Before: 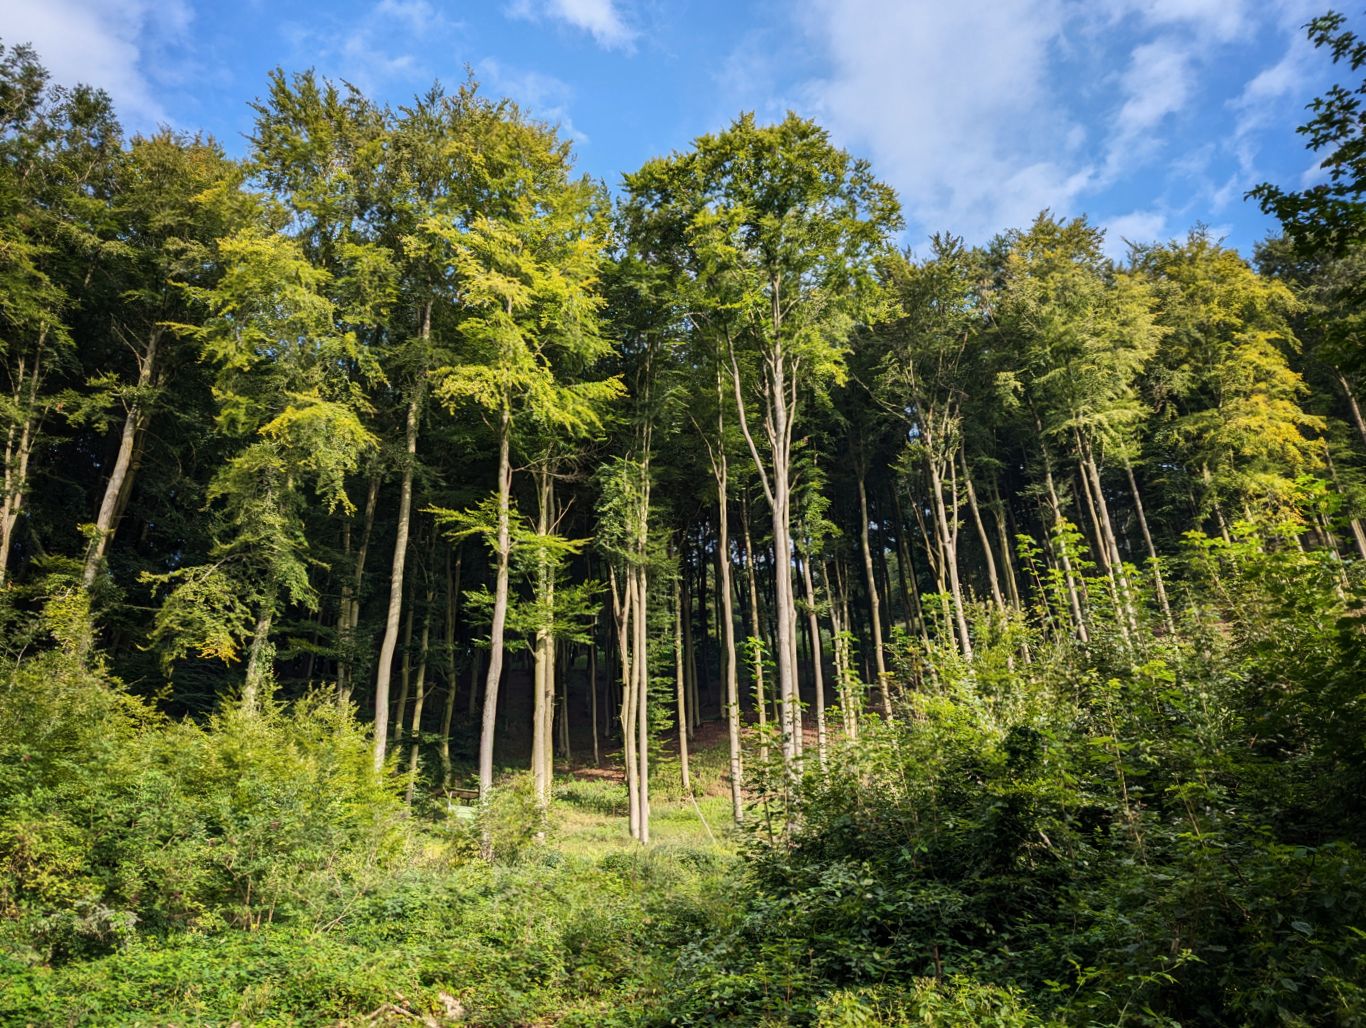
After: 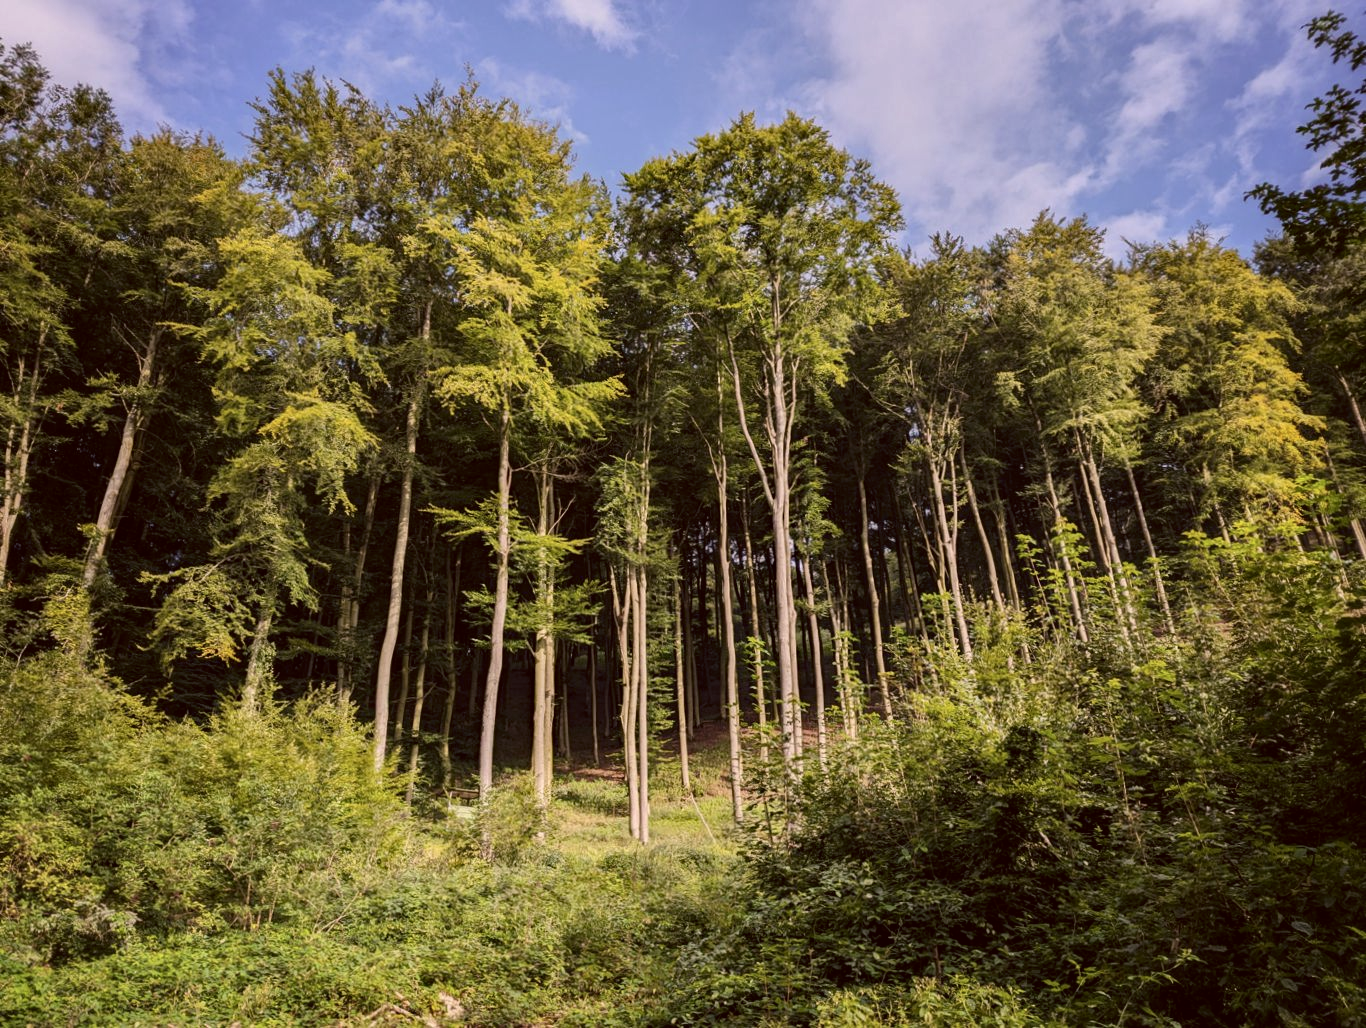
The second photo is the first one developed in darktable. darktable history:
white balance: red 0.967, blue 1.049
haze removal: adaptive false
color correction: highlights a* 10.21, highlights b* 9.79, shadows a* 8.61, shadows b* 7.88, saturation 0.8
exposure: exposure -0.157 EV, compensate highlight preservation false
